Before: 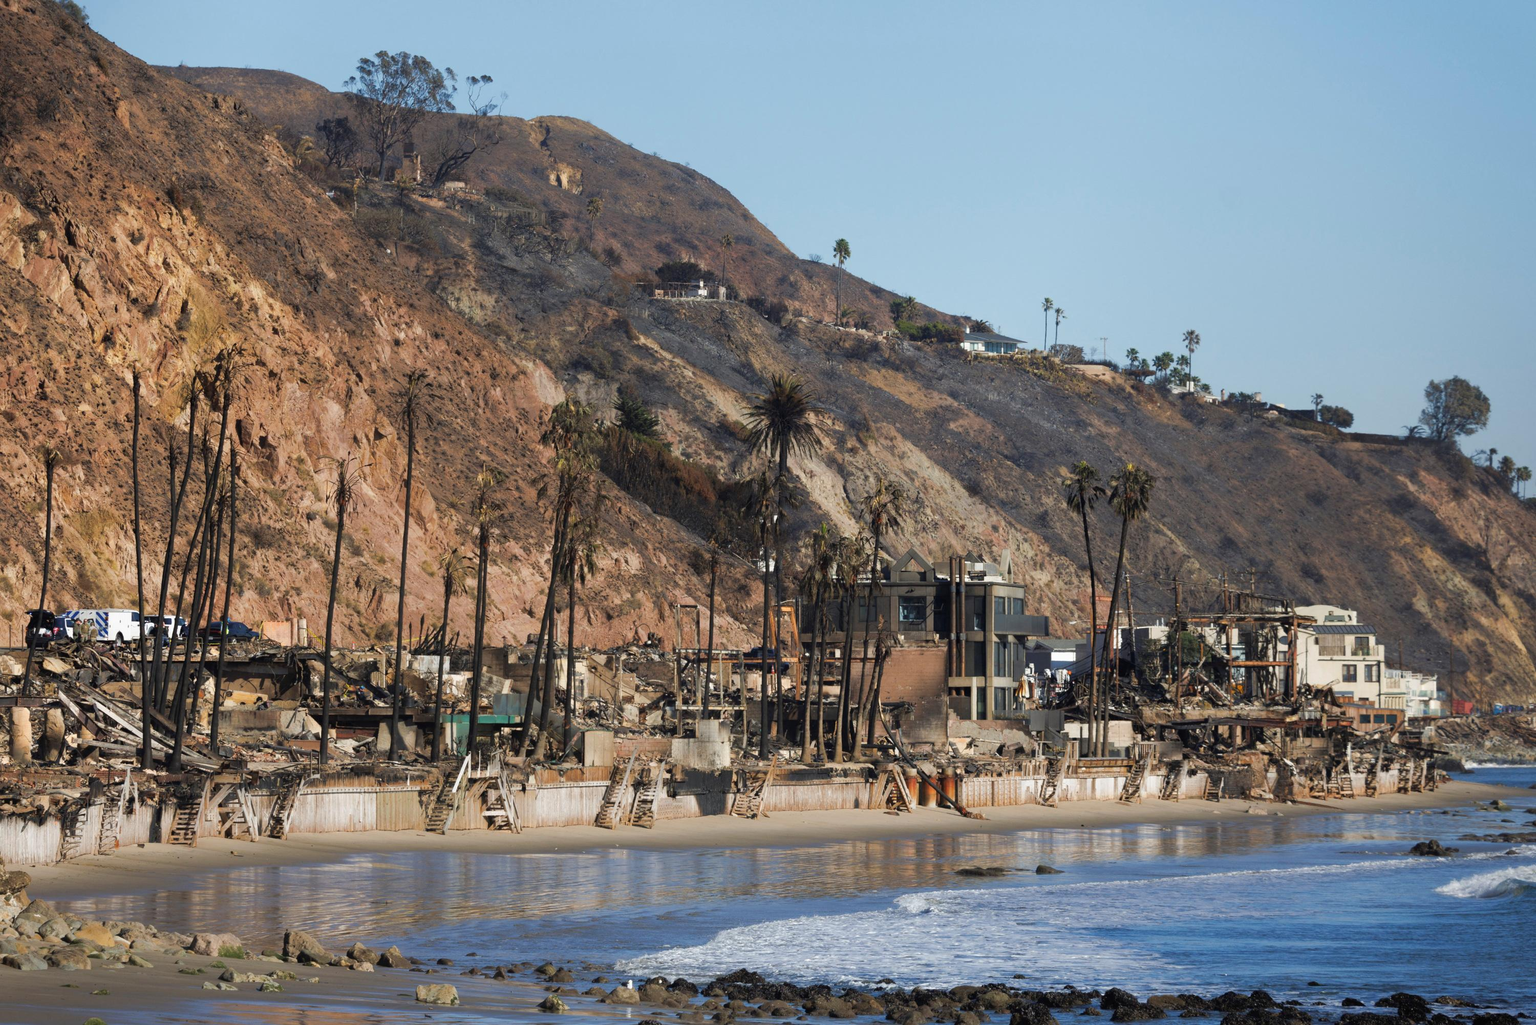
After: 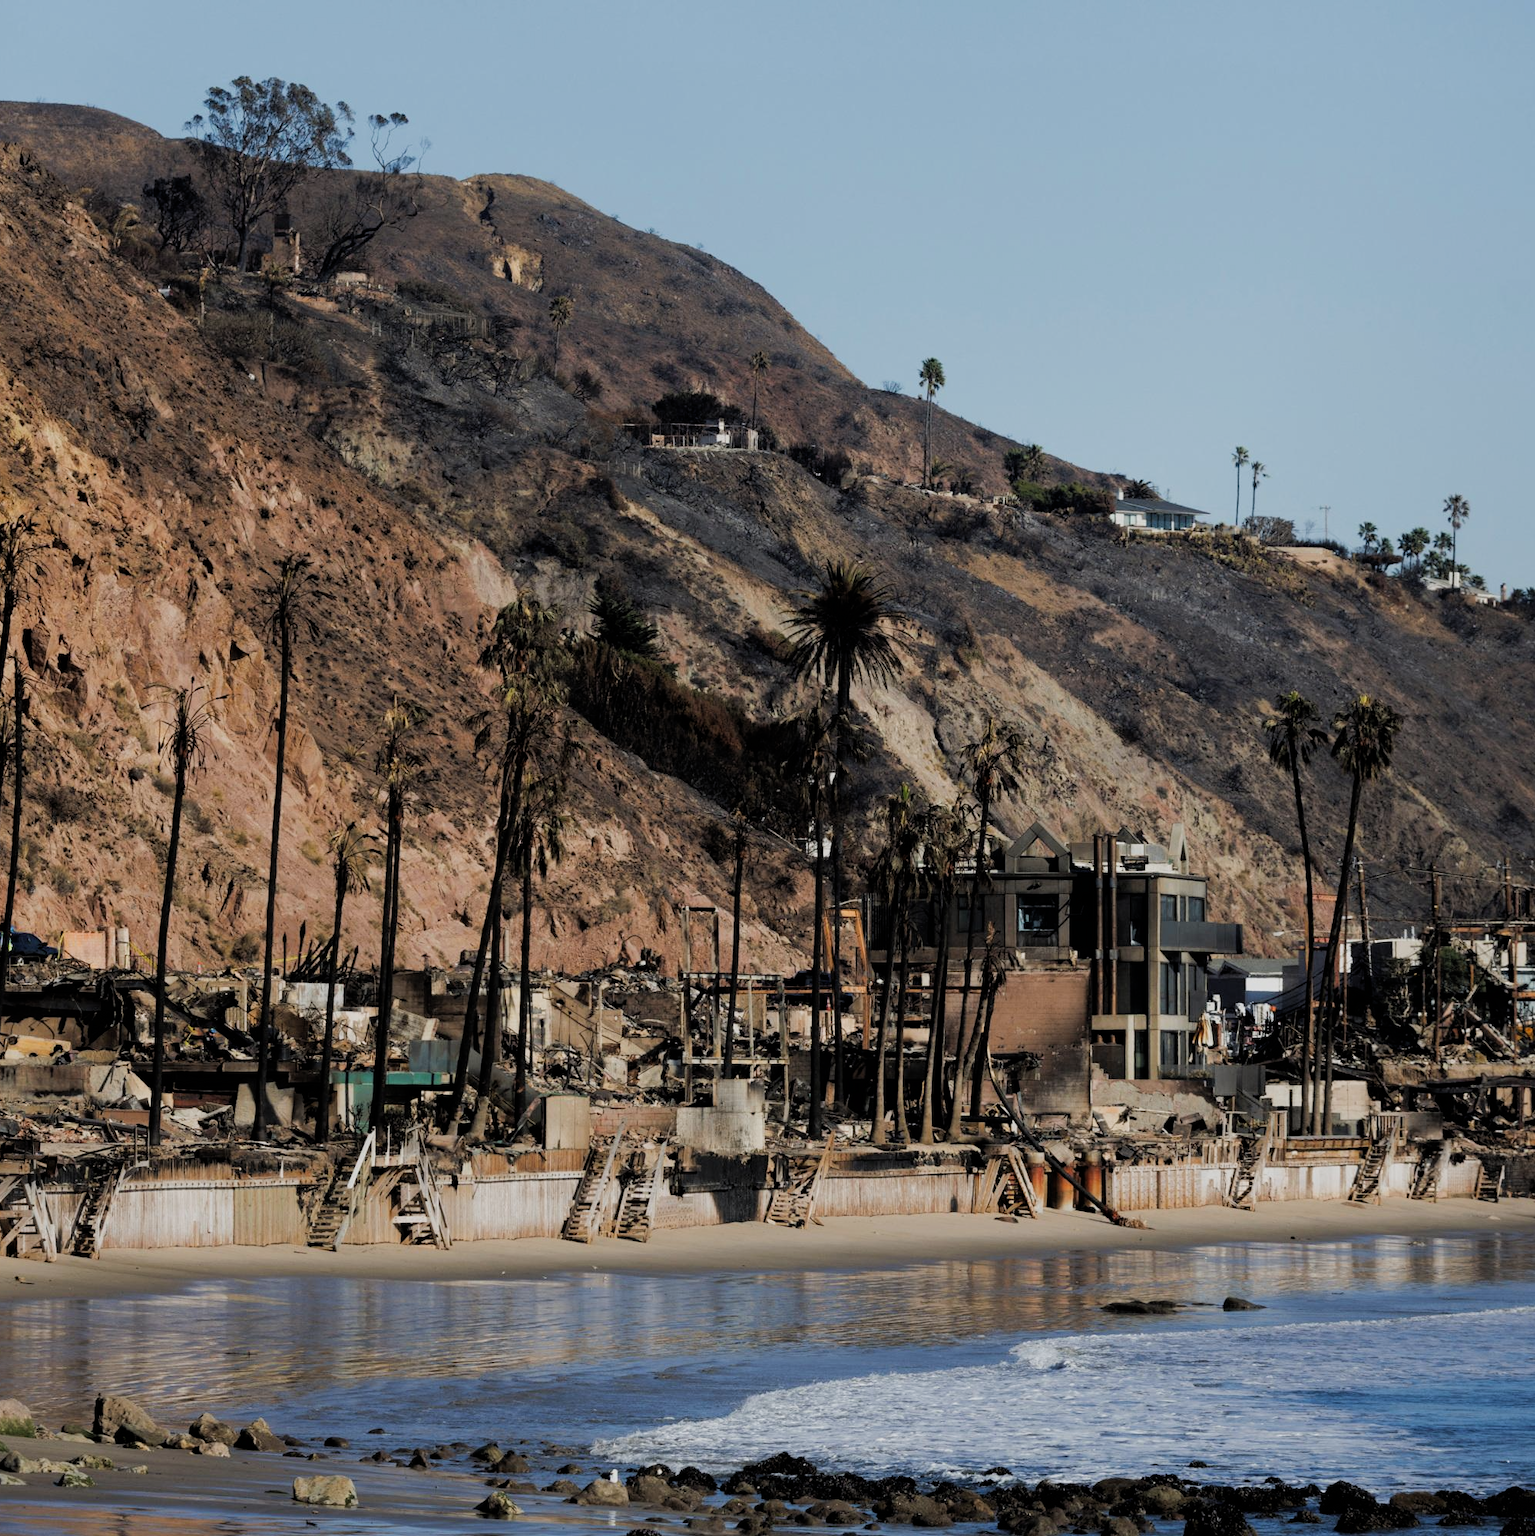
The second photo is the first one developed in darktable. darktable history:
crop and rotate: left 14.385%, right 18.948%
filmic rgb: black relative exposure -5 EV, white relative exposure 3.5 EV, hardness 3.19, contrast 1.2, highlights saturation mix -50%
exposure: exposure -0.293 EV, compensate highlight preservation false
